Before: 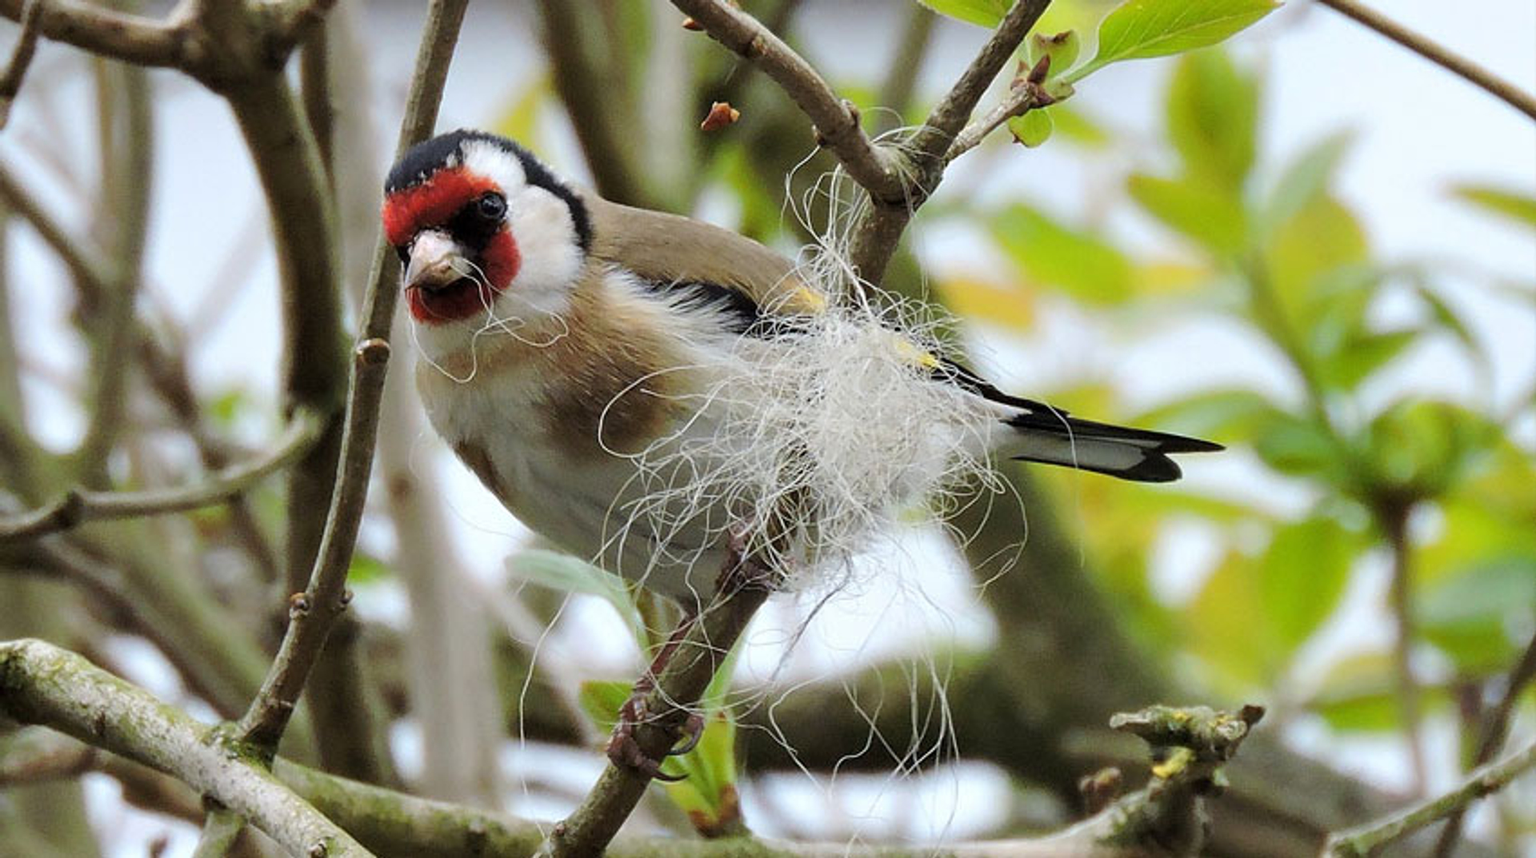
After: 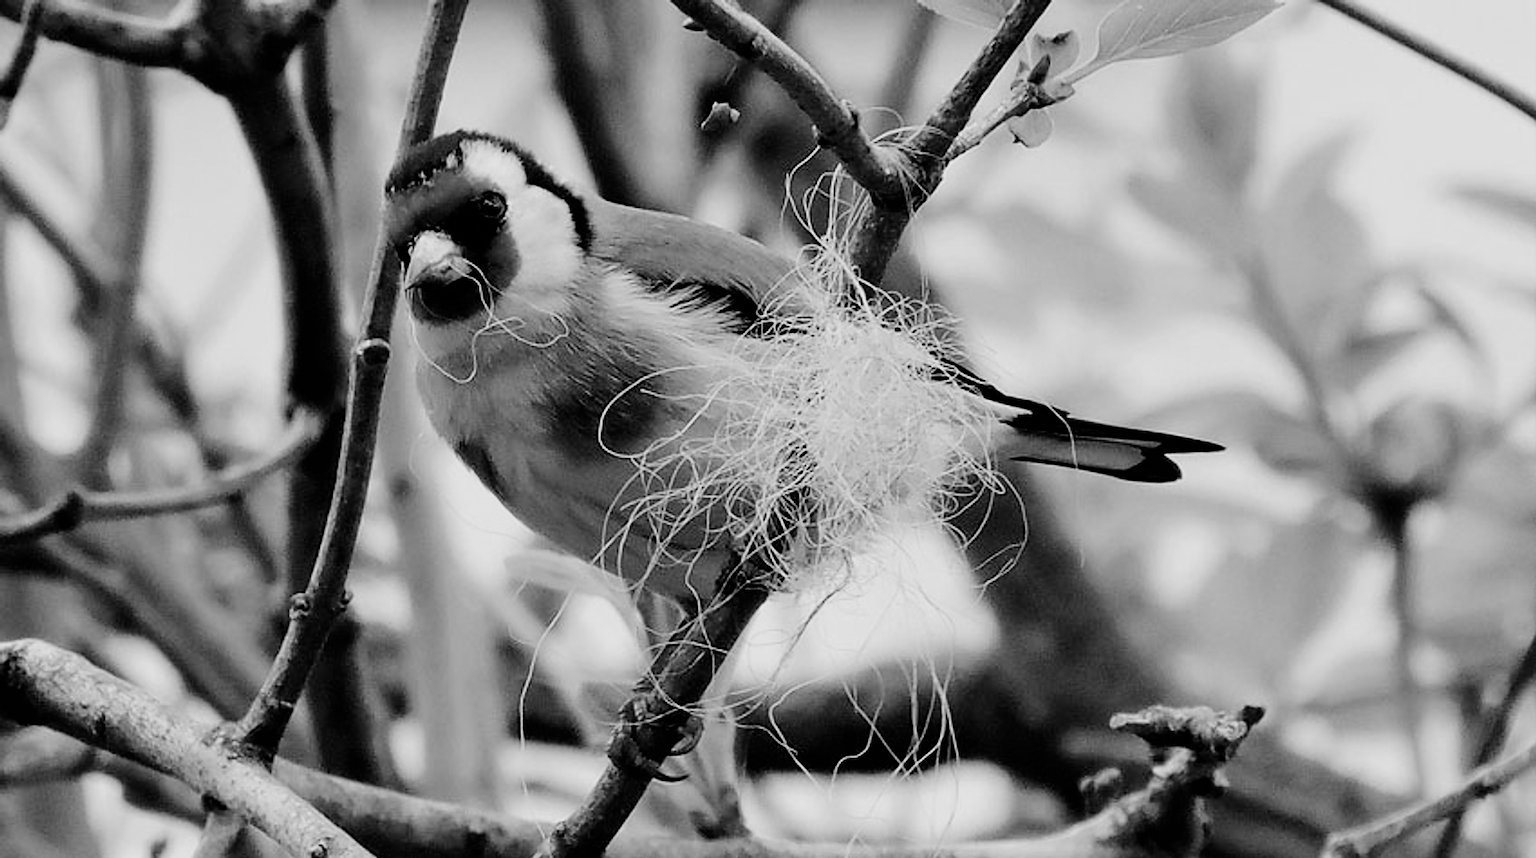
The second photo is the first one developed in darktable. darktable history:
filmic rgb: black relative exposure -5 EV, hardness 2.88, contrast 1.3
monochrome: a 2.21, b -1.33, size 2.2
sharpen: radius 1.559, amount 0.373, threshold 1.271
